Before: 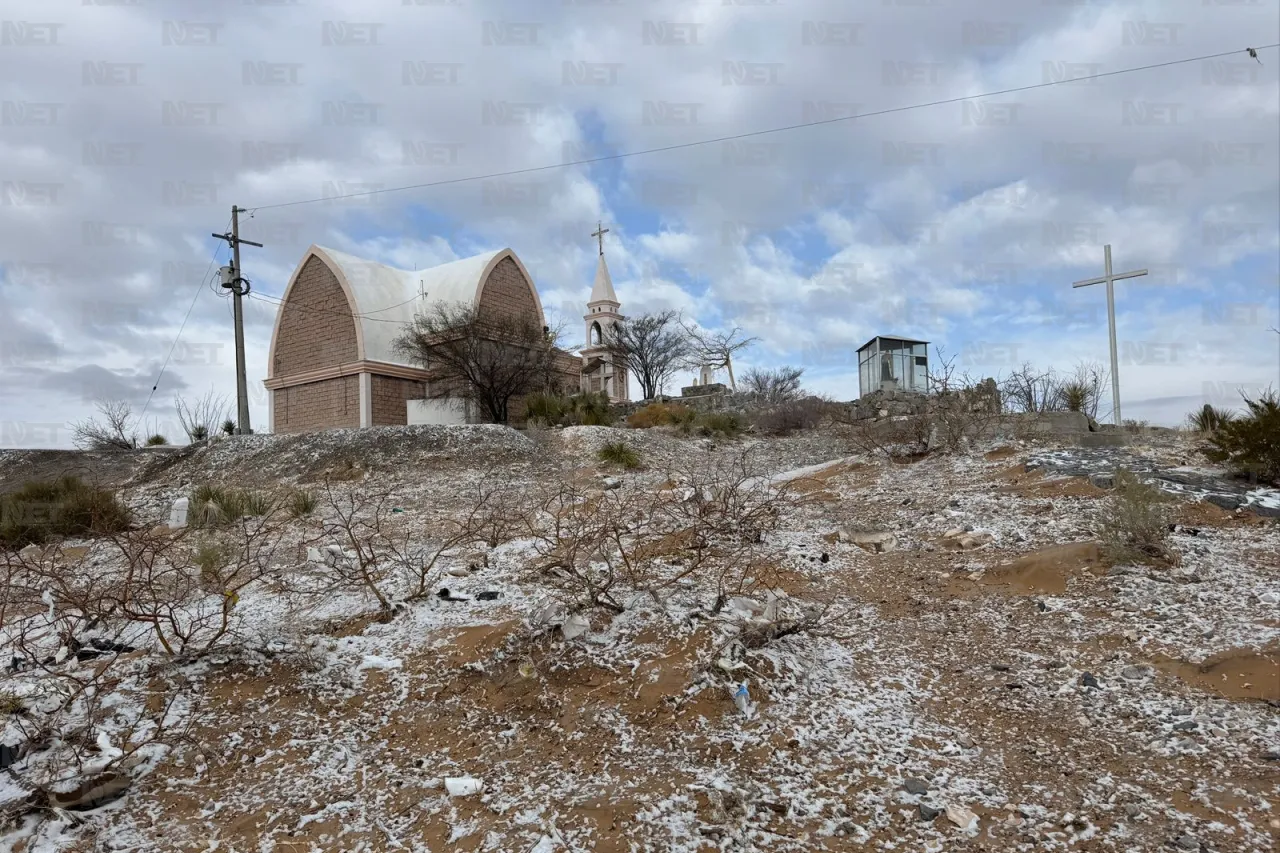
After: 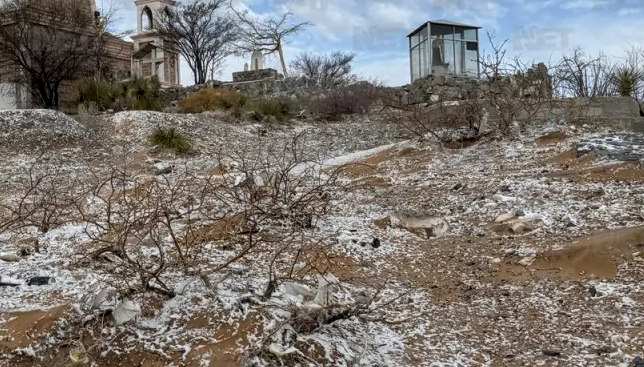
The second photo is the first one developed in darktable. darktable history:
local contrast: on, module defaults
crop: left 35.113%, top 36.988%, right 14.56%, bottom 19.937%
shadows and highlights: shadows 22.39, highlights -49.34, soften with gaussian
